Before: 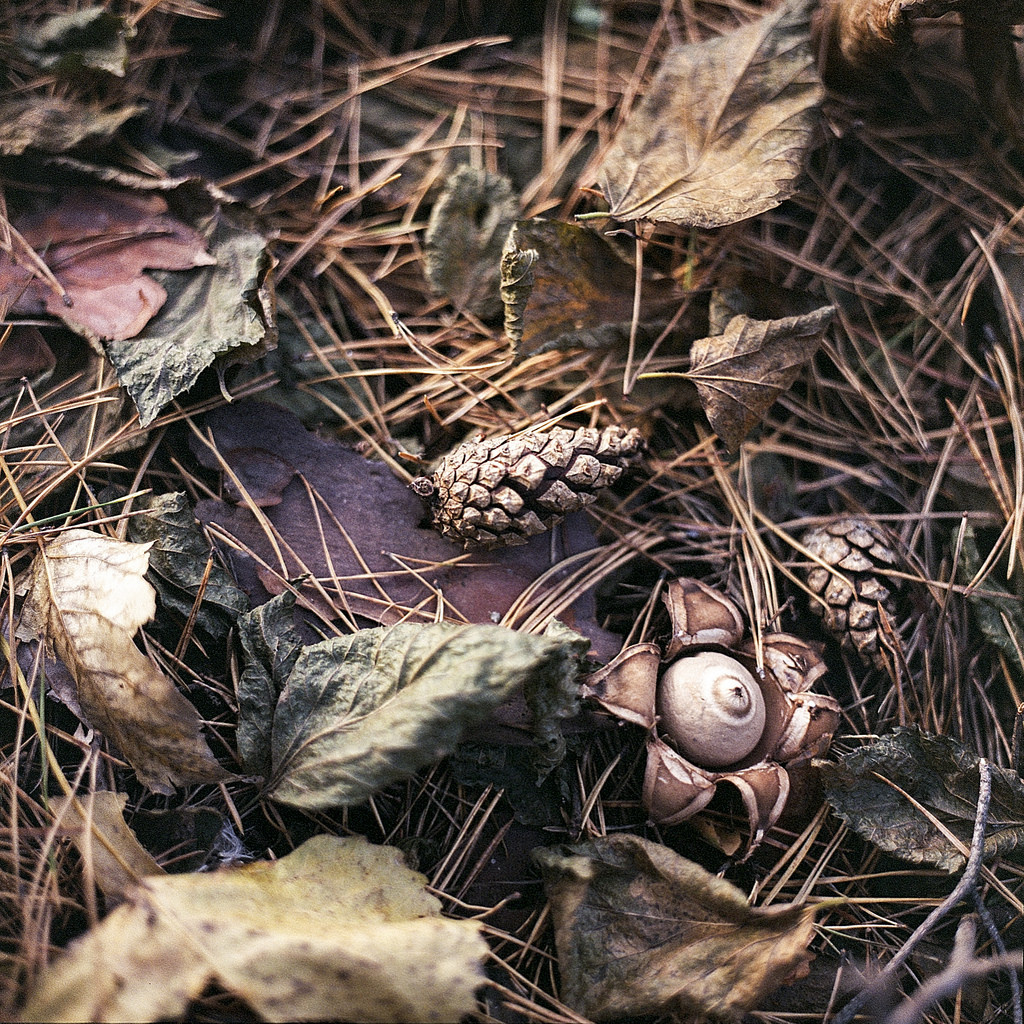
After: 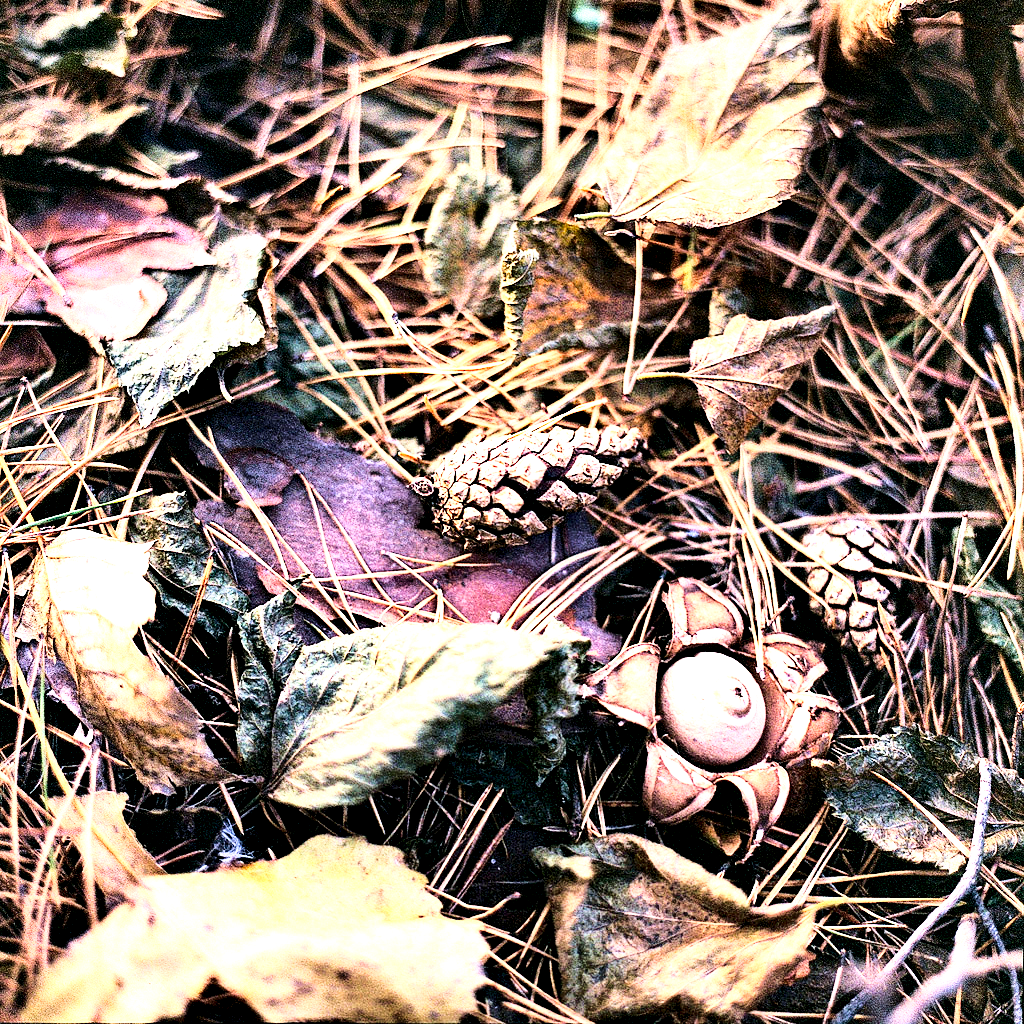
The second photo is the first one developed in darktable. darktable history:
base curve: curves: ch0 [(0, 0) (0.028, 0.03) (0.121, 0.232) (0.46, 0.748) (0.859, 0.968) (1, 1)]
exposure: black level correction 0, exposure 1.199 EV, compensate highlight preservation false
contrast equalizer: octaves 7, y [[0.6 ×6], [0.55 ×6], [0 ×6], [0 ×6], [0 ×6]]
velvia: on, module defaults
